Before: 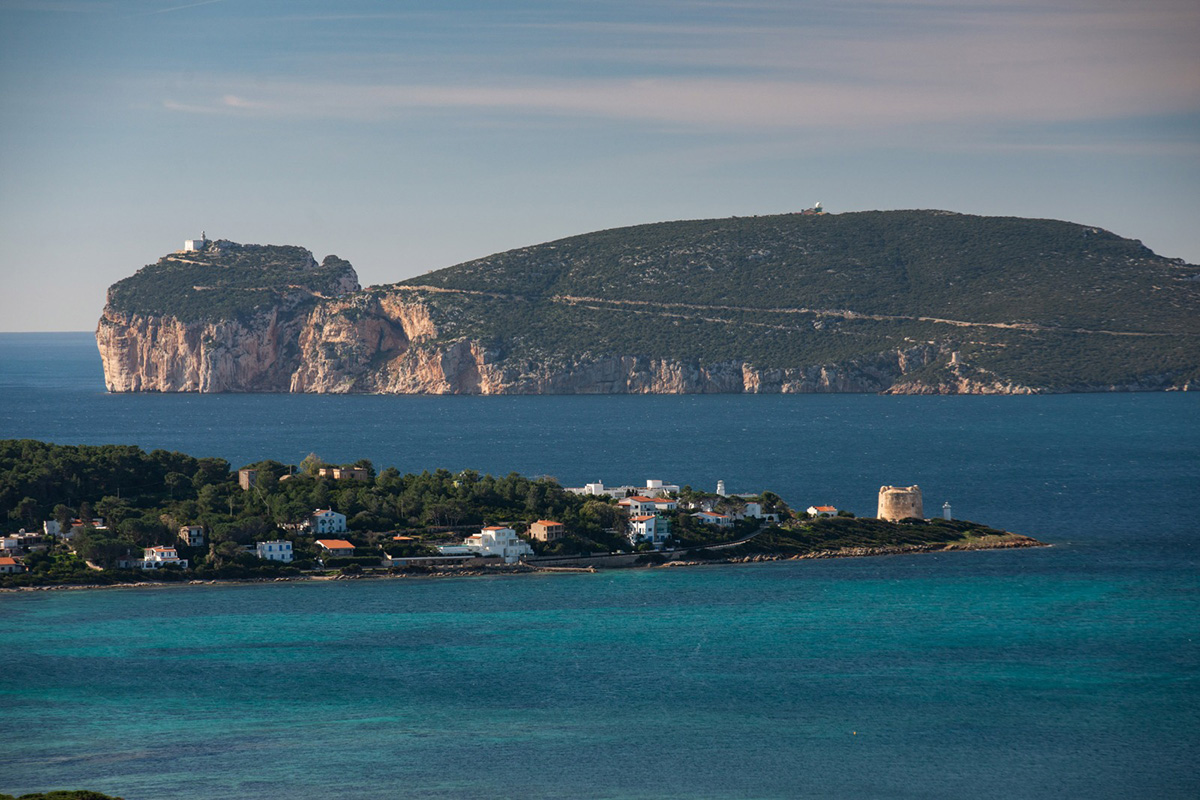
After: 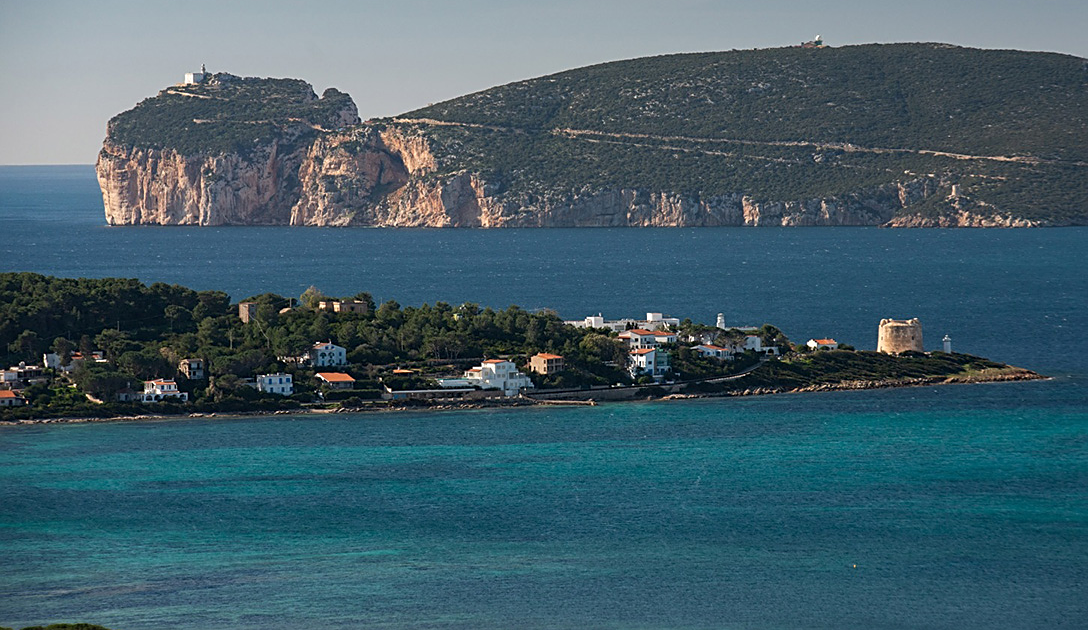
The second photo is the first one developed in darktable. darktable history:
sharpen: on, module defaults
crop: top 20.896%, right 9.325%, bottom 0.264%
